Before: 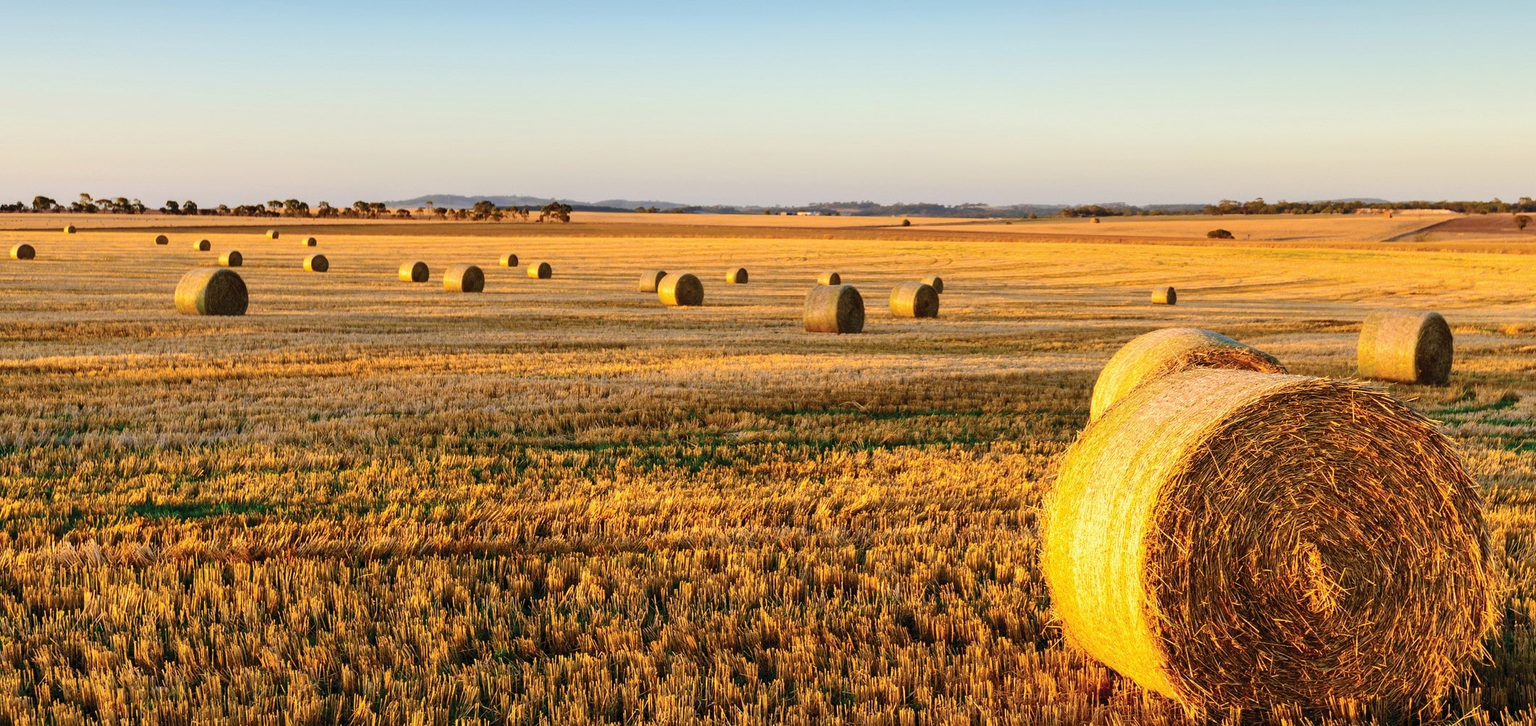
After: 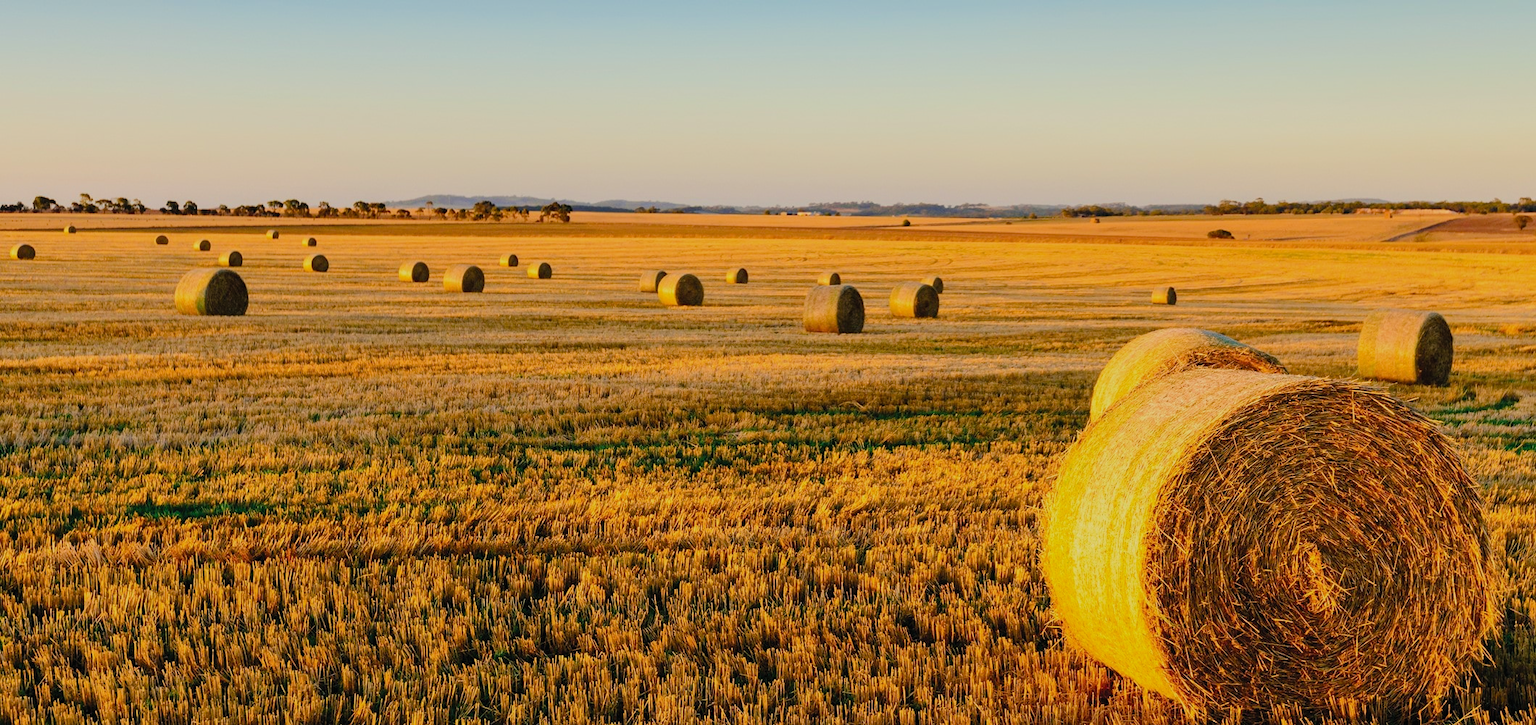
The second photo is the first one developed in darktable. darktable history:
filmic rgb: black relative exposure -7.65 EV, white relative exposure 4.56 EV, hardness 3.61, color science v6 (2022)
color balance rgb: shadows lift › chroma 2%, shadows lift › hue 219.6°, power › hue 313.2°, highlights gain › chroma 3%, highlights gain › hue 75.6°, global offset › luminance 0.5%, perceptual saturation grading › global saturation 15.33%, perceptual saturation grading › highlights -19.33%, perceptual saturation grading › shadows 20%, global vibrance 20%
